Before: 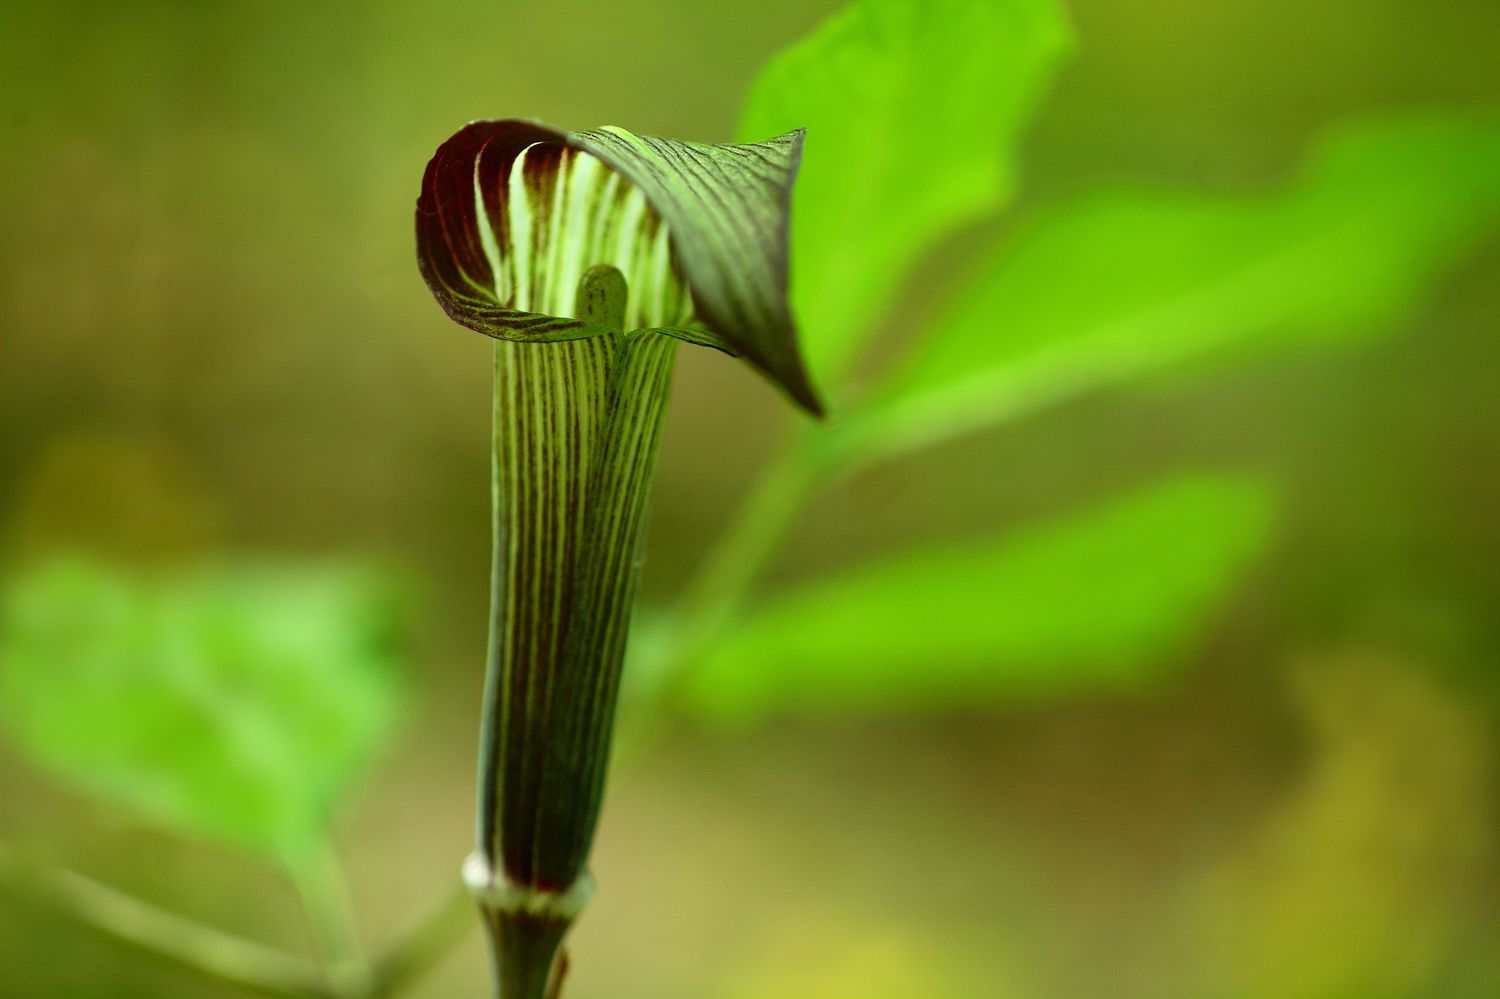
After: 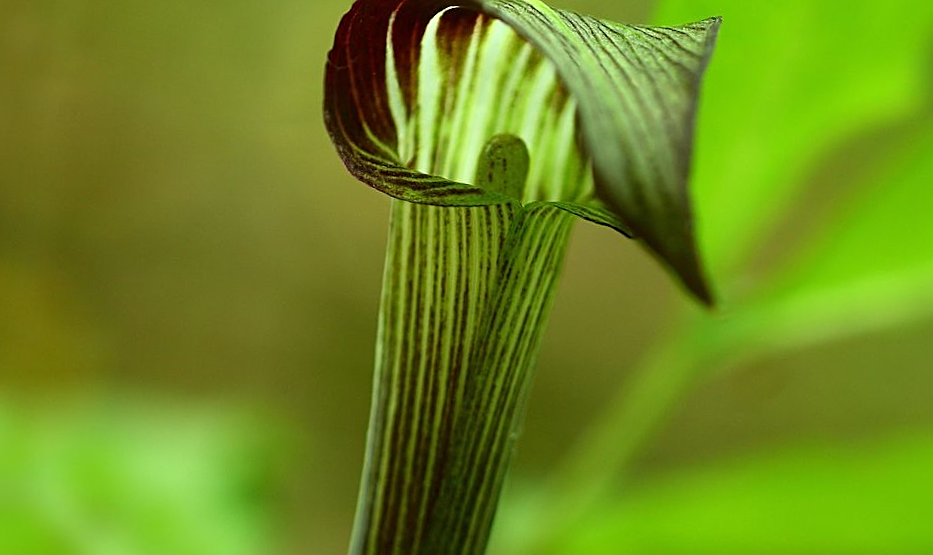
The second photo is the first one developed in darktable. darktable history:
crop and rotate: angle -5.32°, left 2.199%, top 6.747%, right 27.145%, bottom 30.157%
sharpen: on, module defaults
